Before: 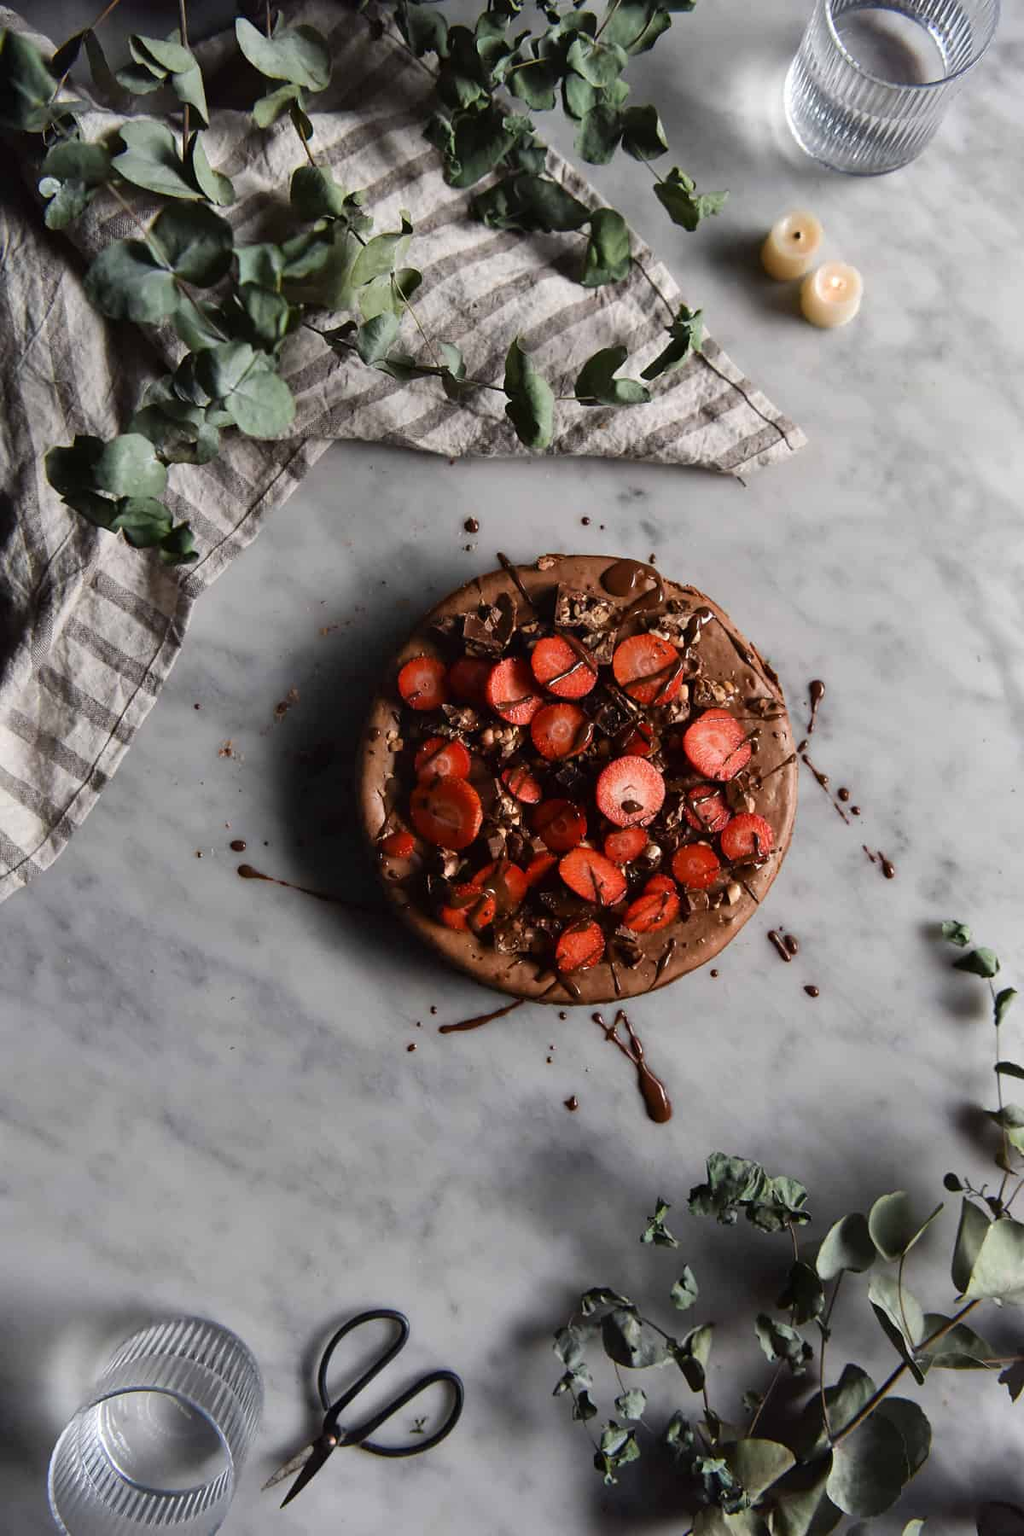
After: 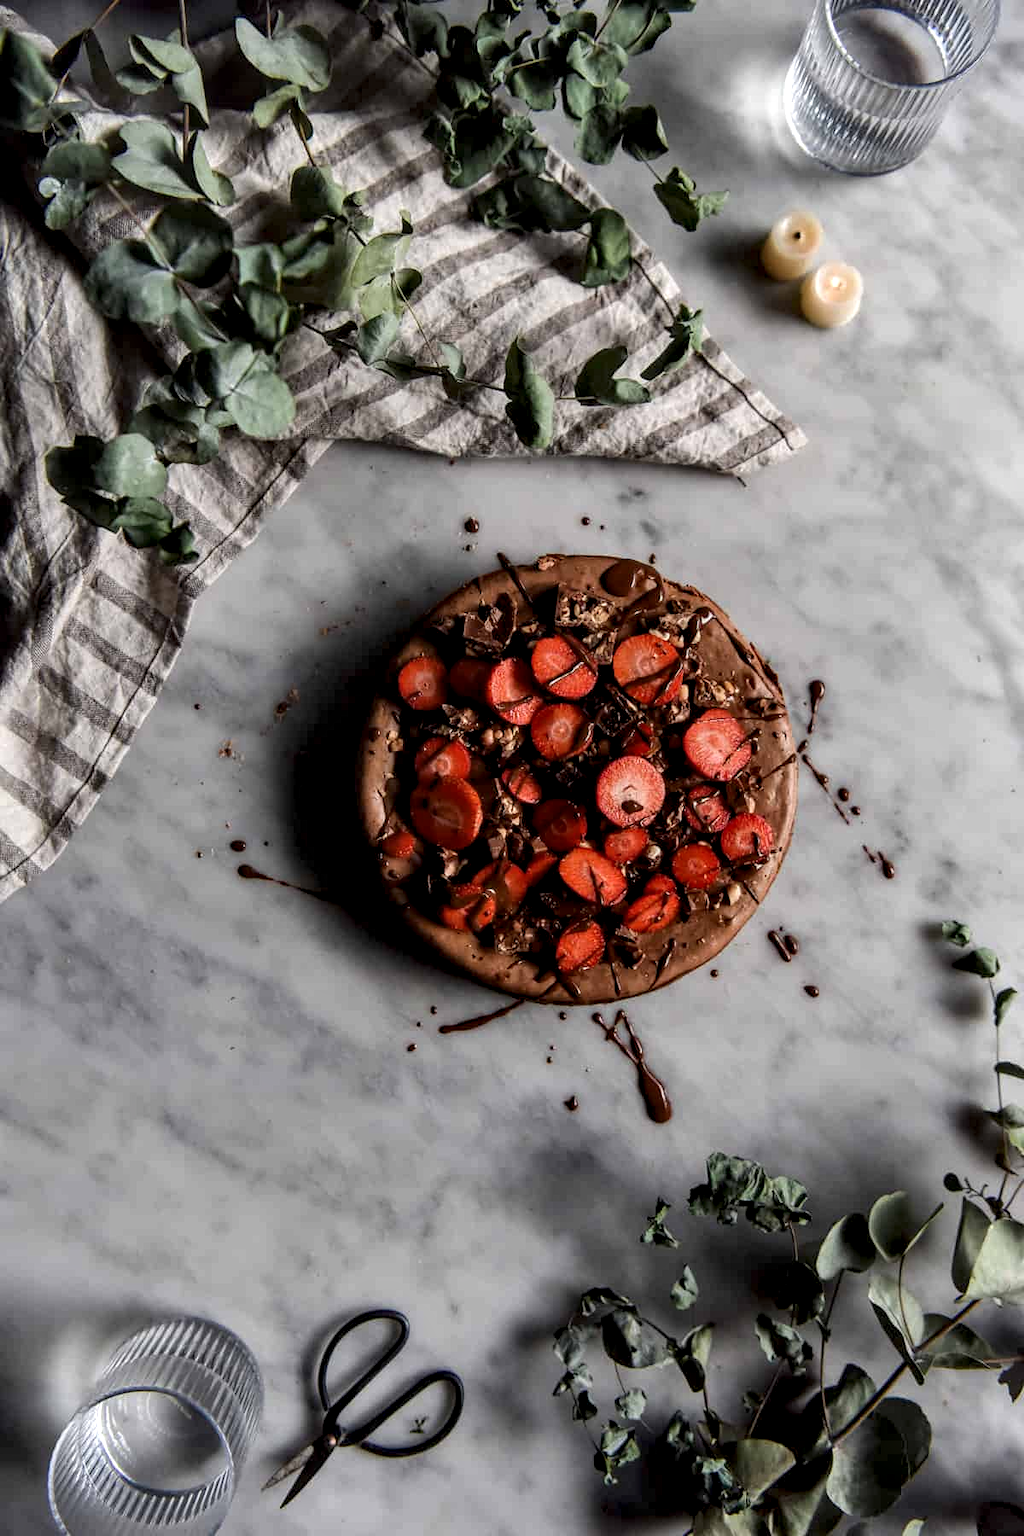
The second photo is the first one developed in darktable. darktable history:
local contrast: highlights 26%, detail 150%
